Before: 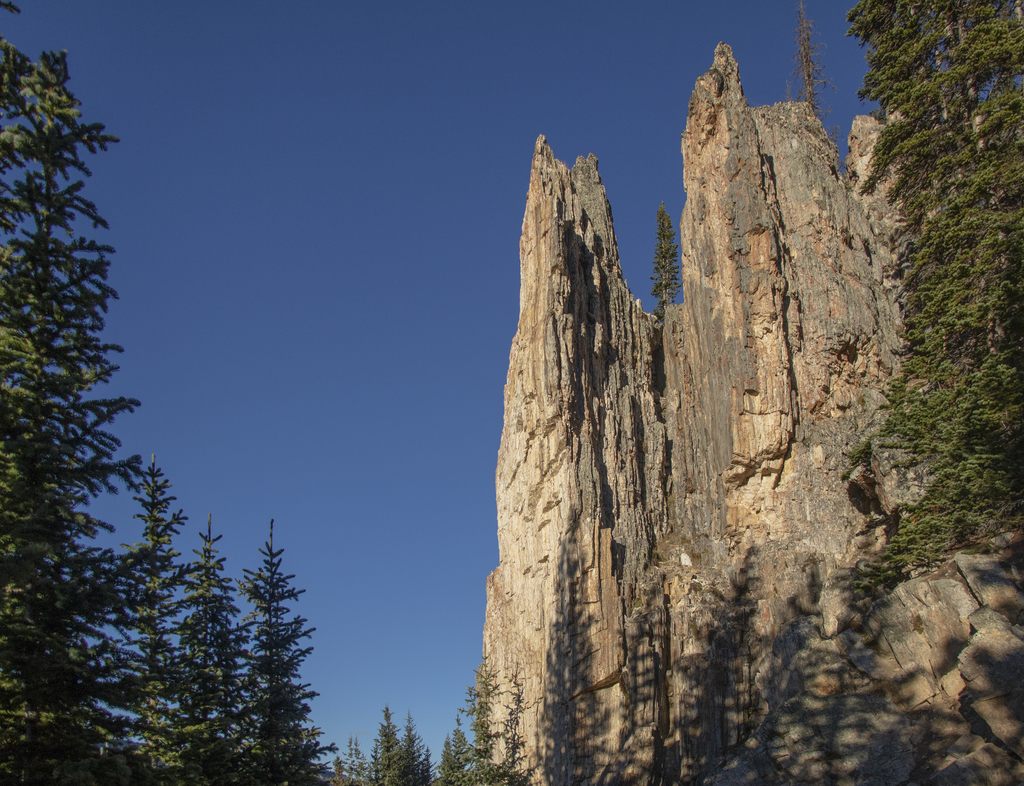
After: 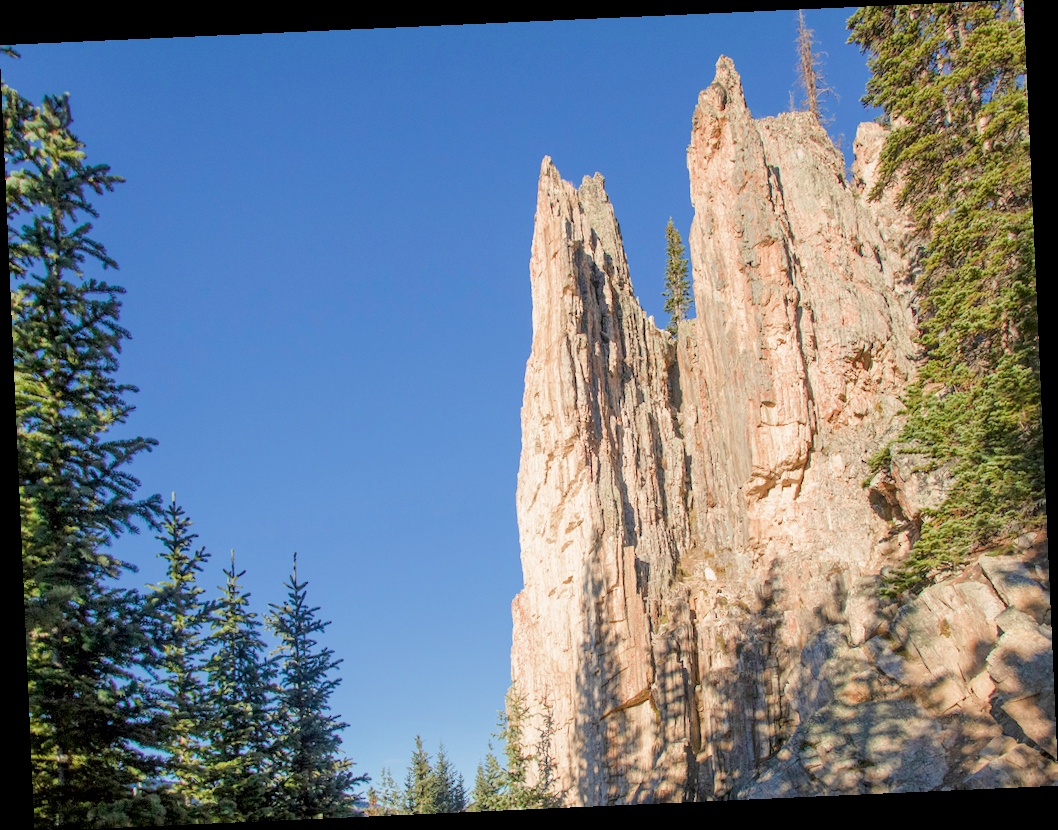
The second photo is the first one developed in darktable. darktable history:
rotate and perspective: rotation -2.56°, automatic cropping off
exposure: black level correction 0.001, exposure 0.014 EV, compensate highlight preservation false
filmic rgb: middle gray luminance 4.29%, black relative exposure -13 EV, white relative exposure 5 EV, threshold 6 EV, target black luminance 0%, hardness 5.19, latitude 59.69%, contrast 0.767, highlights saturation mix 5%, shadows ↔ highlights balance 25.95%, add noise in highlights 0, color science v3 (2019), use custom middle-gray values true, iterations of high-quality reconstruction 0, contrast in highlights soft, enable highlight reconstruction true
